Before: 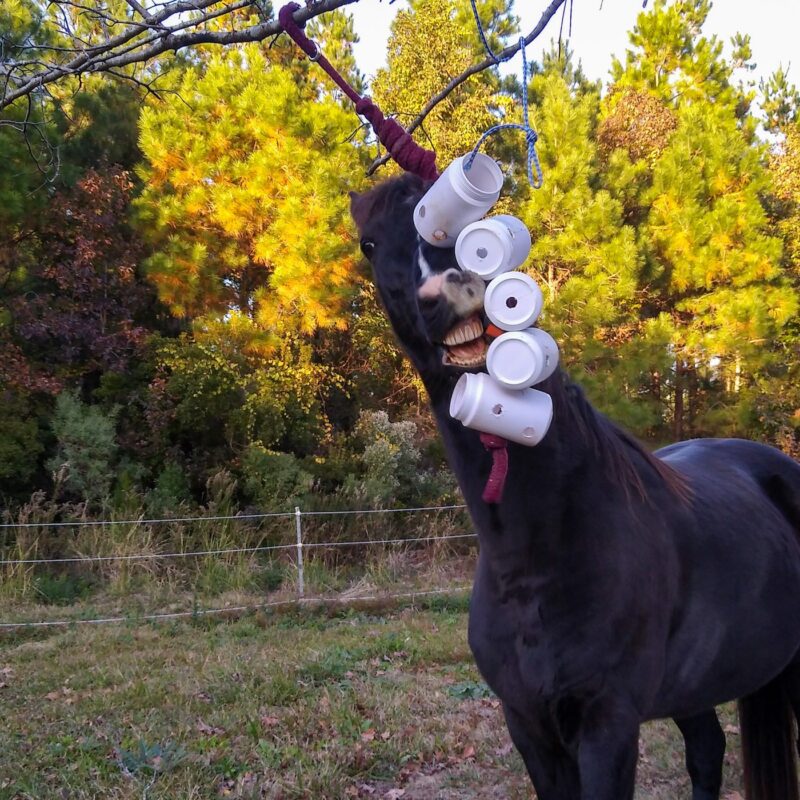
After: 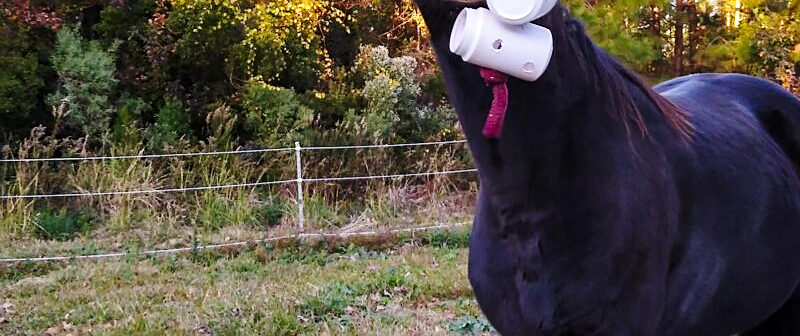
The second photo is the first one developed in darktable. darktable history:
crop: top 45.683%, bottom 12.276%
sharpen: on, module defaults
base curve: curves: ch0 [(0, 0) (0.028, 0.03) (0.121, 0.232) (0.46, 0.748) (0.859, 0.968) (1, 1)], exposure shift 0.01, preserve colors none
